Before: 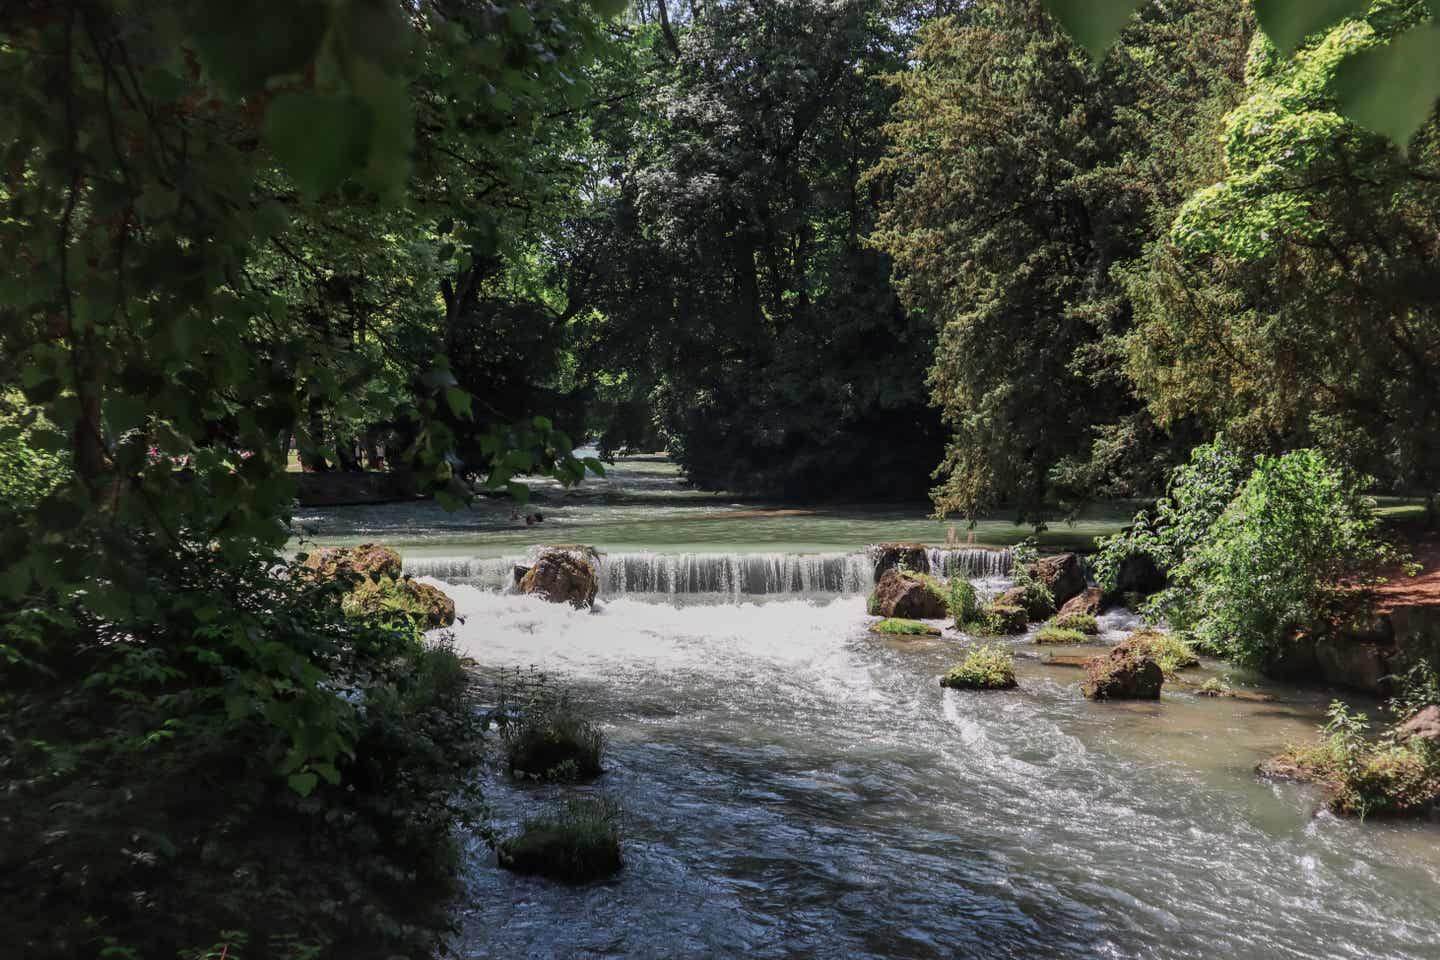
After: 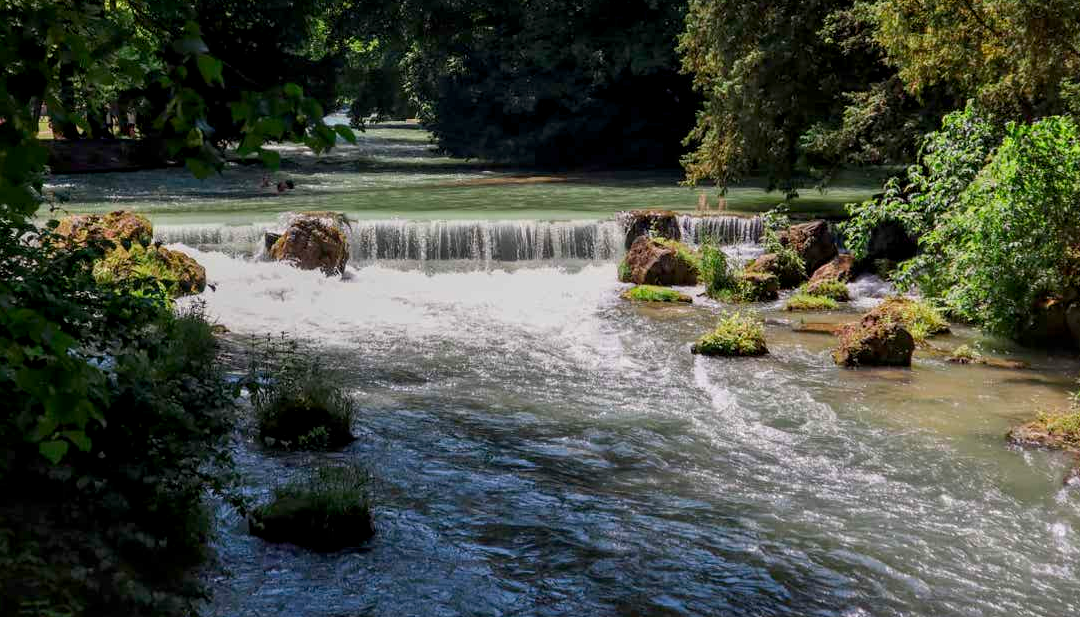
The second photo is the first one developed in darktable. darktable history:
crop and rotate: left 17.347%, top 34.779%, right 7.608%, bottom 0.925%
contrast brightness saturation: contrast 0.039, saturation 0.162
color balance rgb: shadows lift › chroma 0.906%, shadows lift › hue 115.6°, global offset › luminance -0.492%, perceptual saturation grading › global saturation 8.641%, global vibrance 20%
